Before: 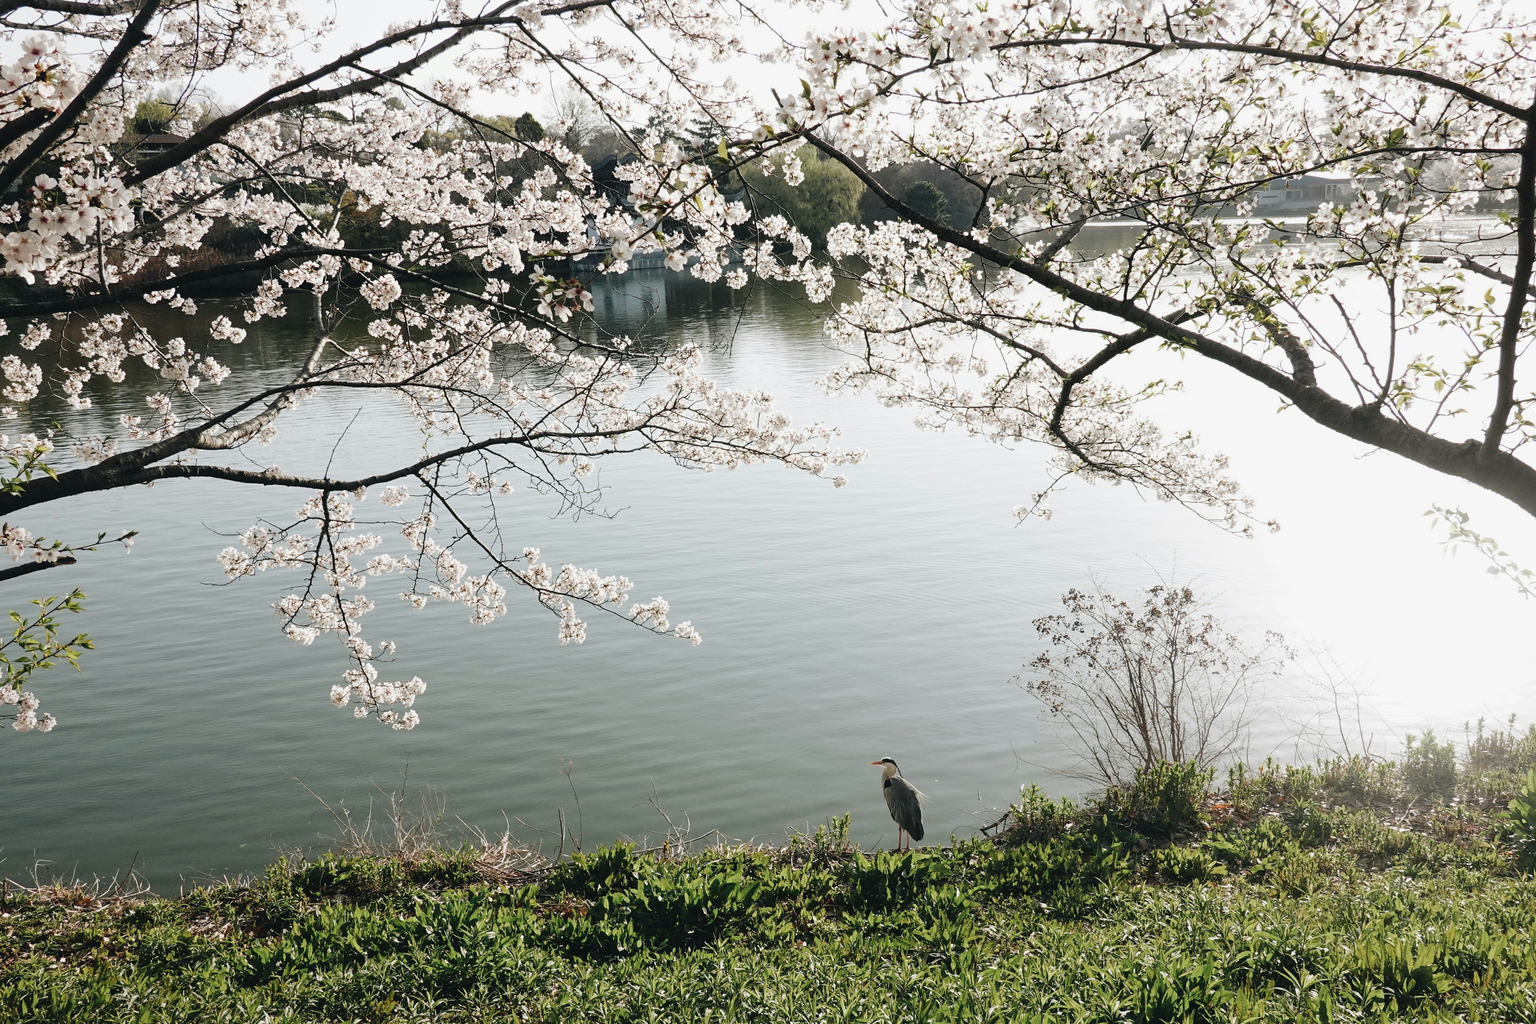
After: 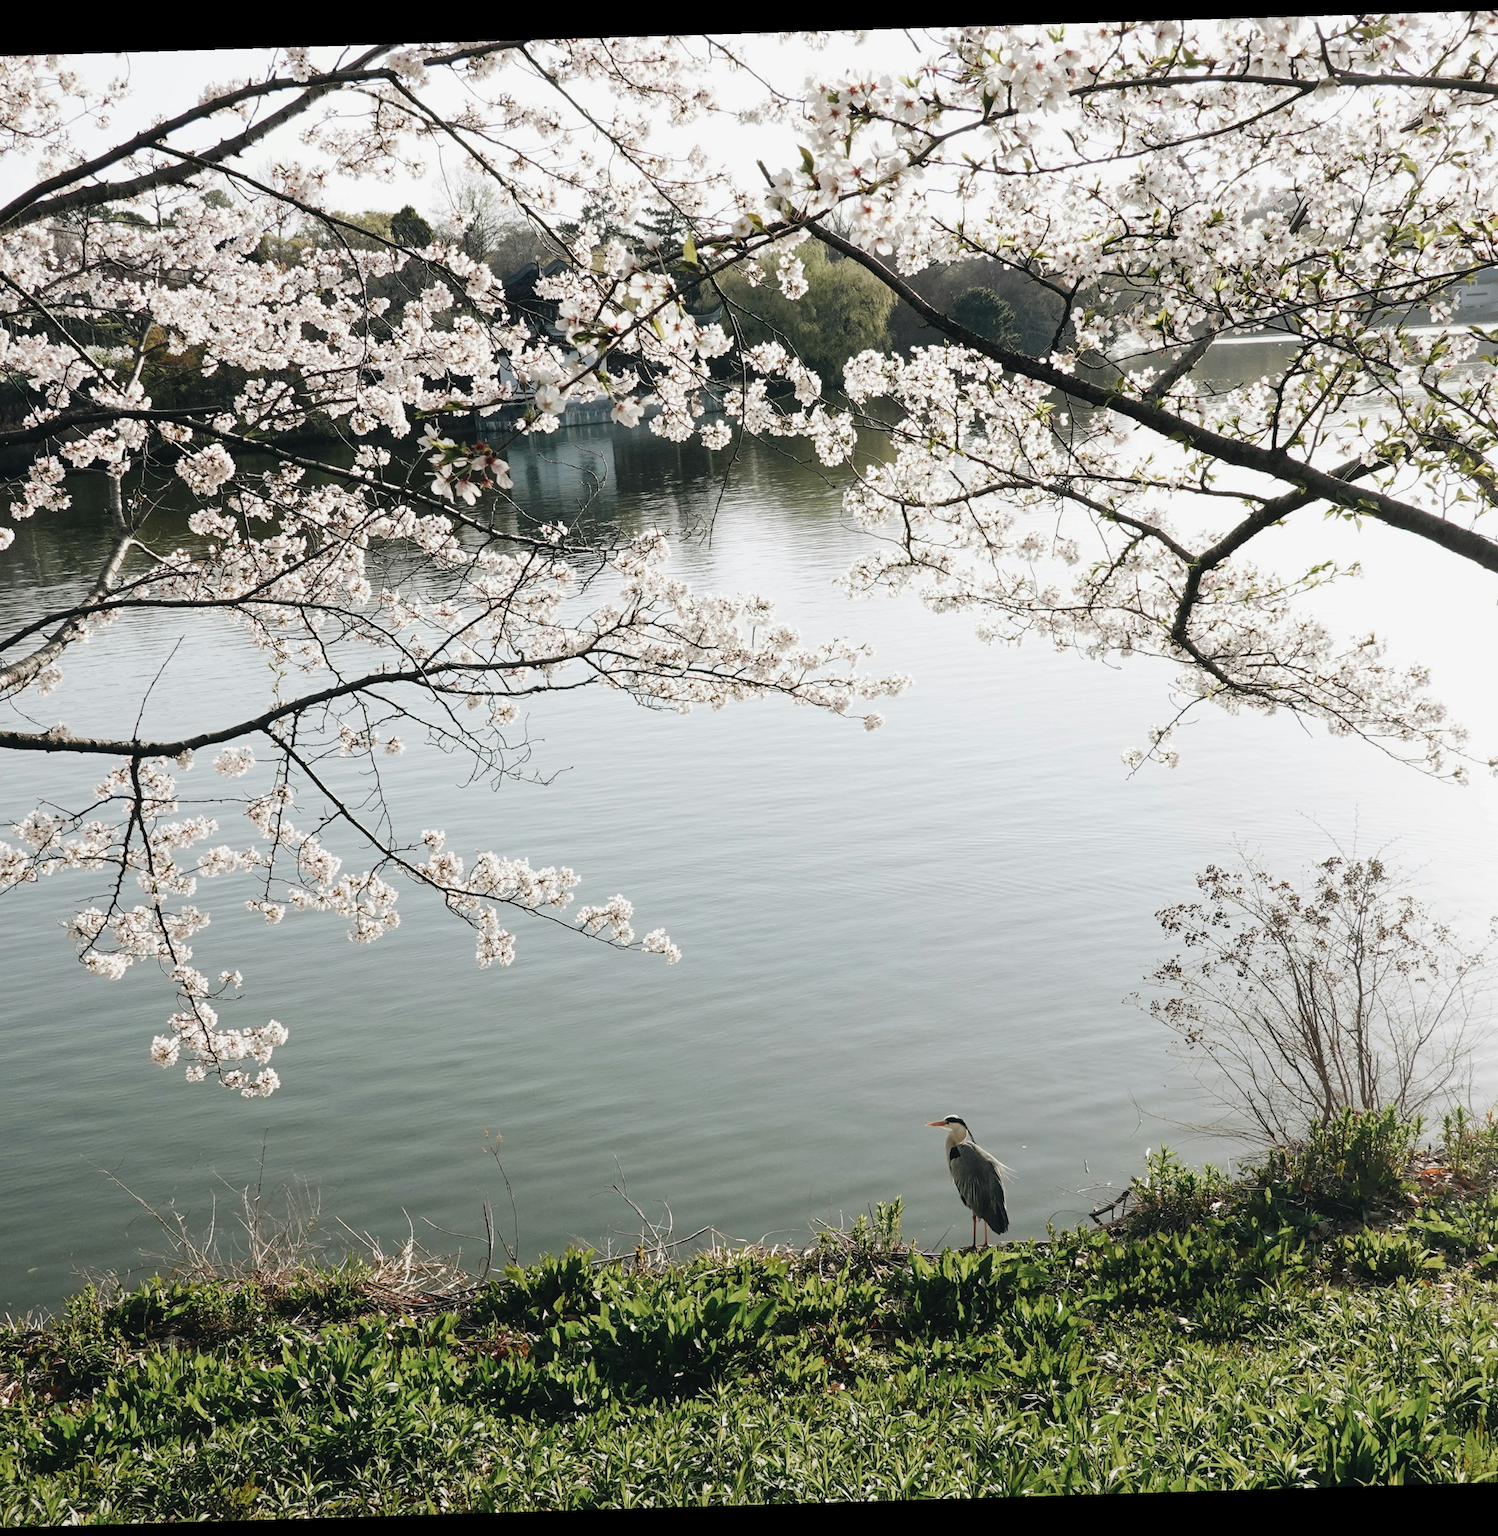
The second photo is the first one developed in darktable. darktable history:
crop and rotate: left 15.754%, right 17.579%
rotate and perspective: rotation -1.75°, automatic cropping off
